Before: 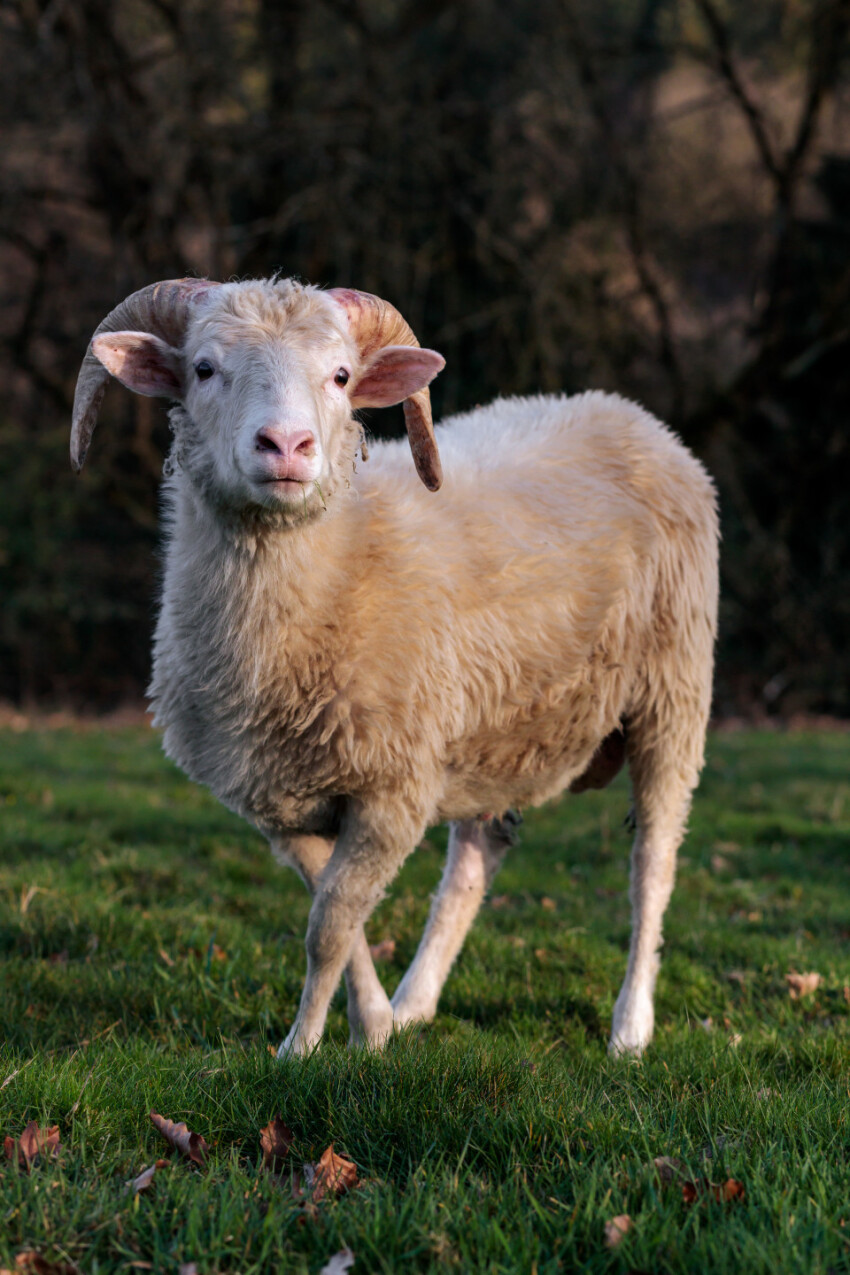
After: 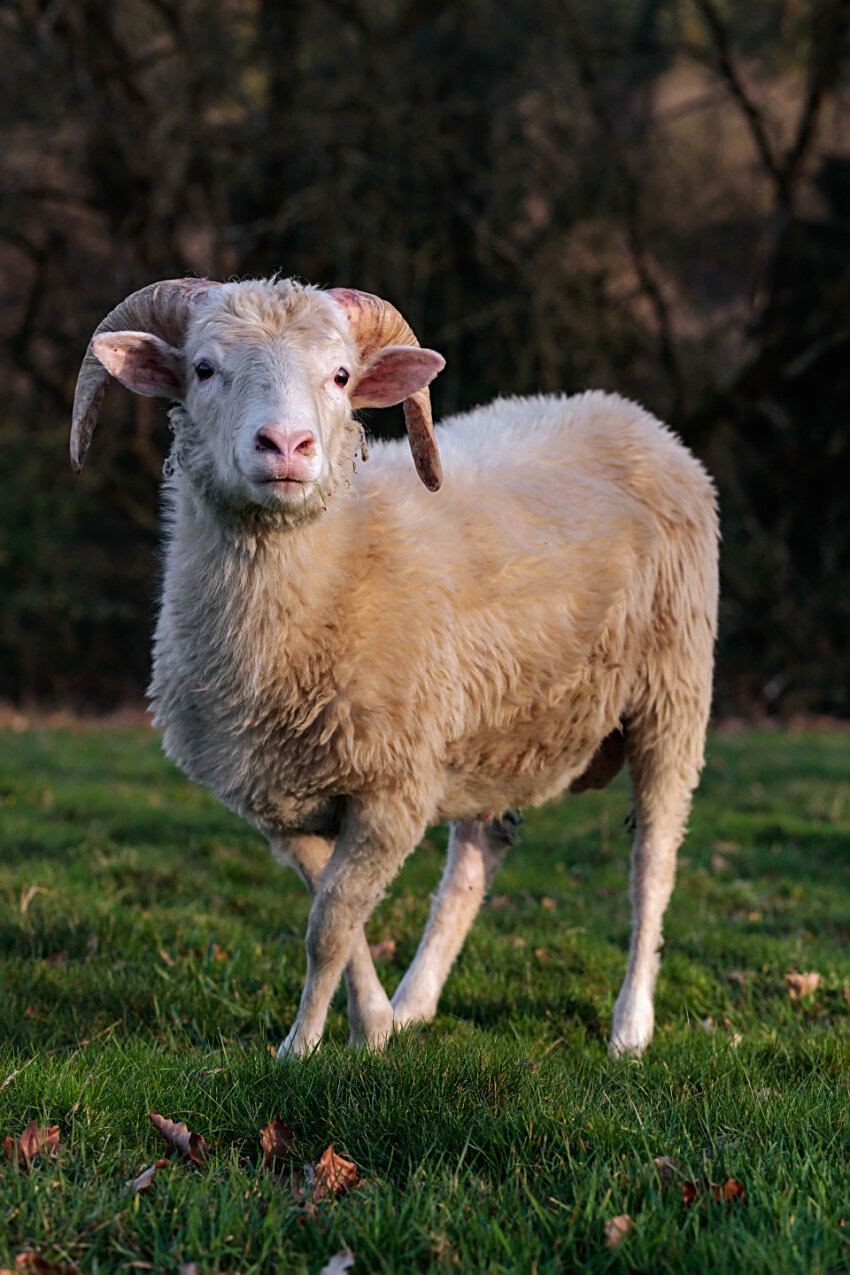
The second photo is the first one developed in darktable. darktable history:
sharpen: on, module defaults
tone equalizer: -8 EV 0.037 EV, edges refinement/feathering 500, mask exposure compensation -1.57 EV, preserve details no
contrast brightness saturation: contrast -0.019, brightness -0.006, saturation 0.043
